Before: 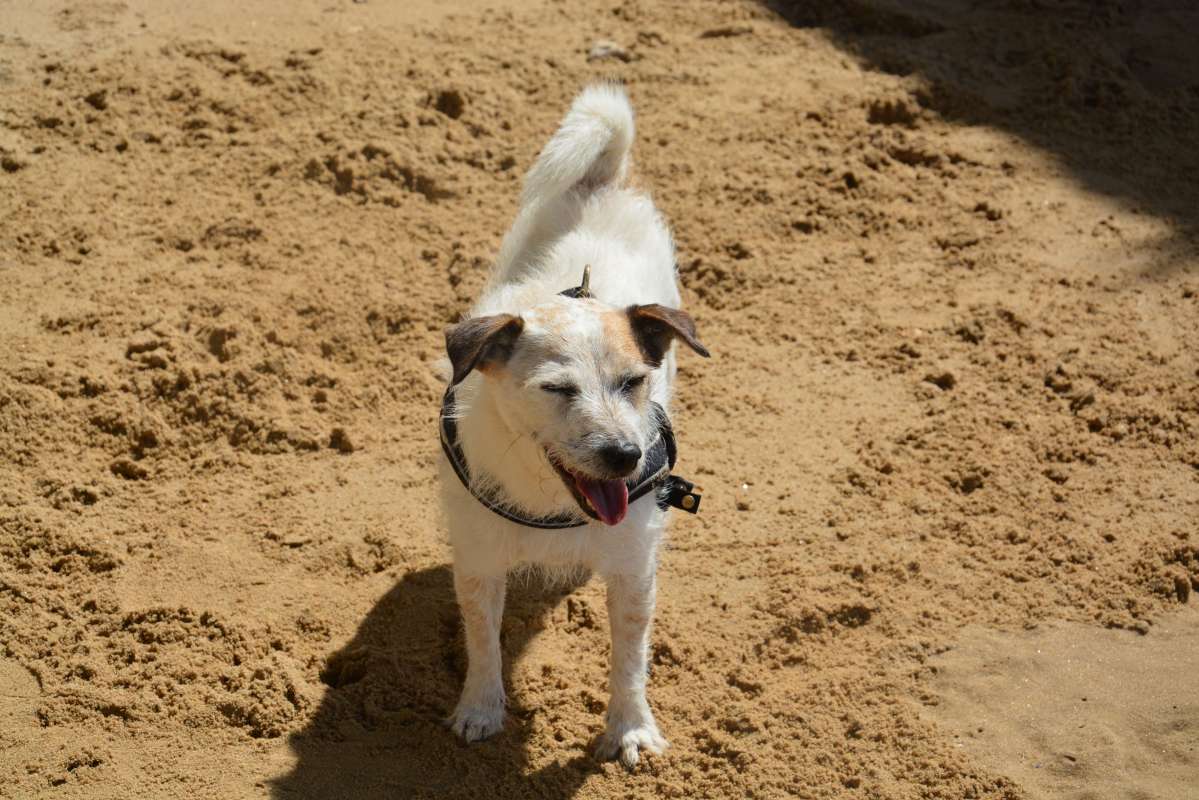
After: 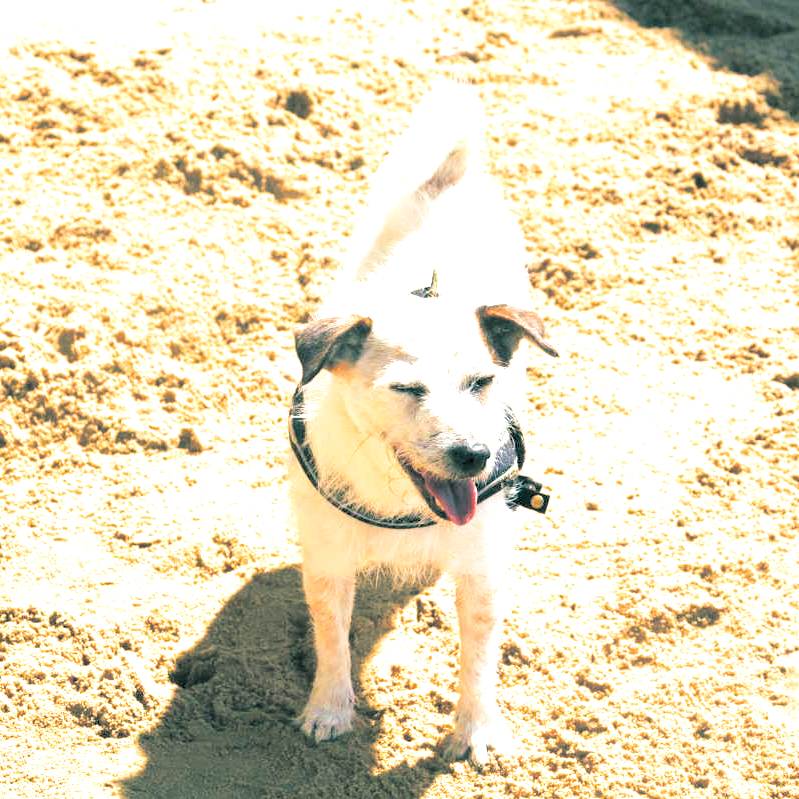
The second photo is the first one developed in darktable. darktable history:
crop and rotate: left 12.648%, right 20.685%
exposure: exposure 1.25 EV, compensate exposure bias true, compensate highlight preservation false
split-toning: shadows › hue 186.43°, highlights › hue 49.29°, compress 30.29%
levels: levels [0.036, 0.364, 0.827]
